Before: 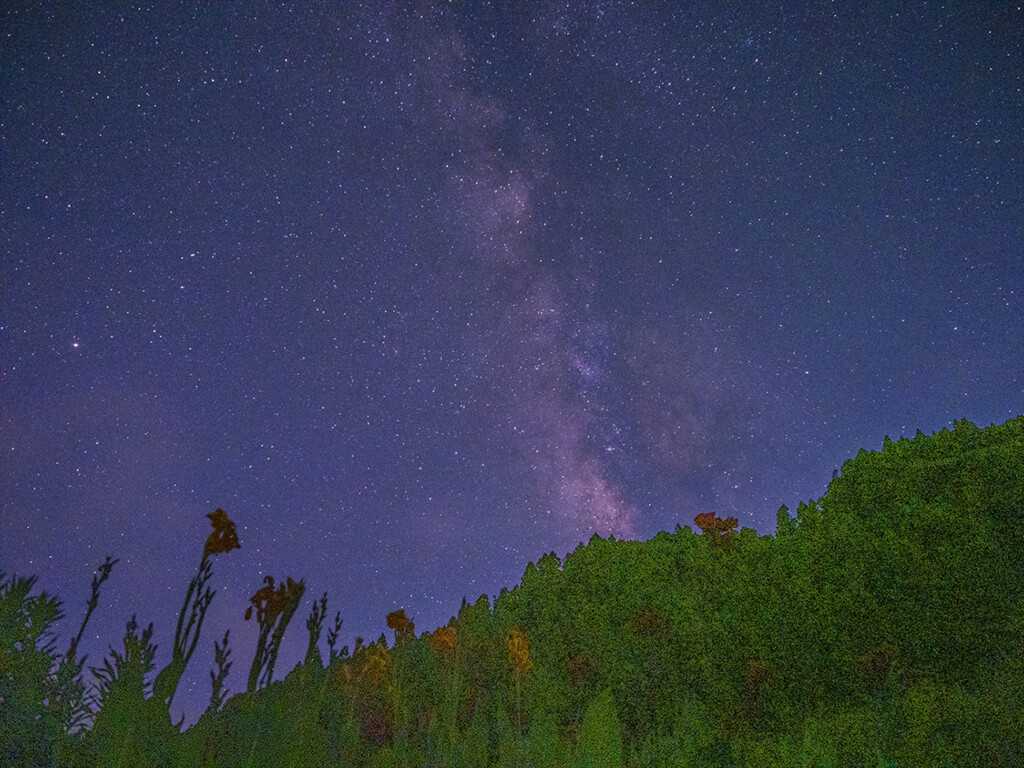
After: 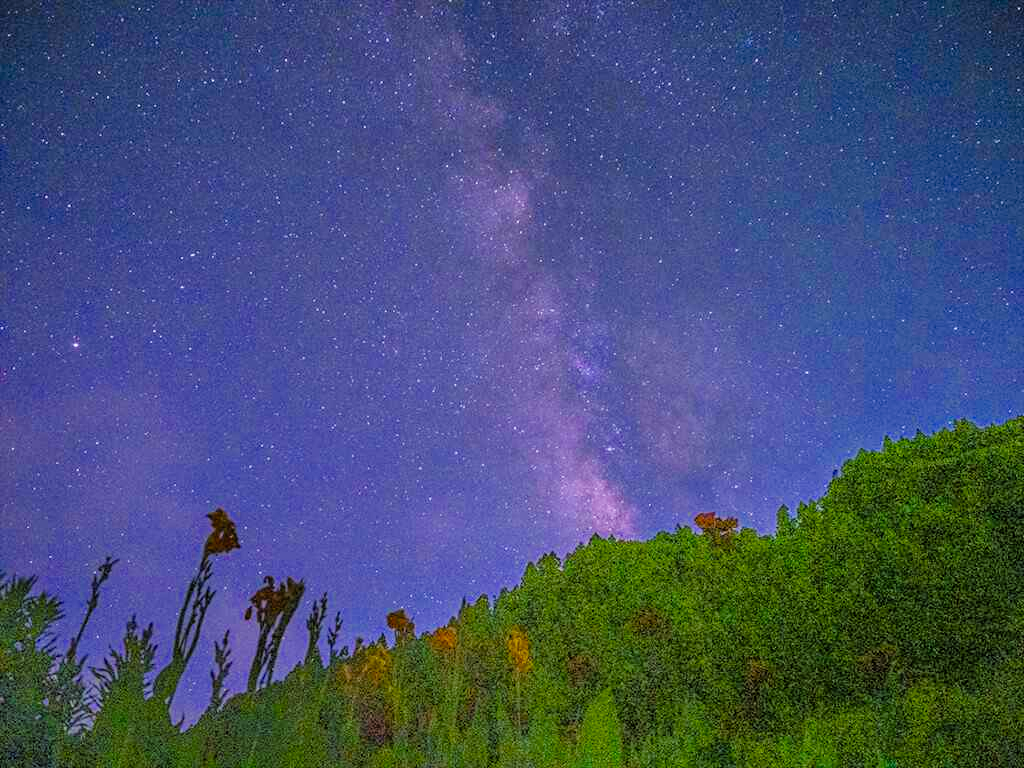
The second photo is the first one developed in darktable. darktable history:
filmic rgb: black relative exposure -7.75 EV, white relative exposure 4.4 EV, threshold 3 EV, target black luminance 0%, hardness 3.76, latitude 50.51%, contrast 1.074, highlights saturation mix 10%, shadows ↔ highlights balance -0.22%, color science v4 (2020), enable highlight reconstruction true
exposure: black level correction 0, exposure 1.1 EV, compensate exposure bias true, compensate highlight preservation false
